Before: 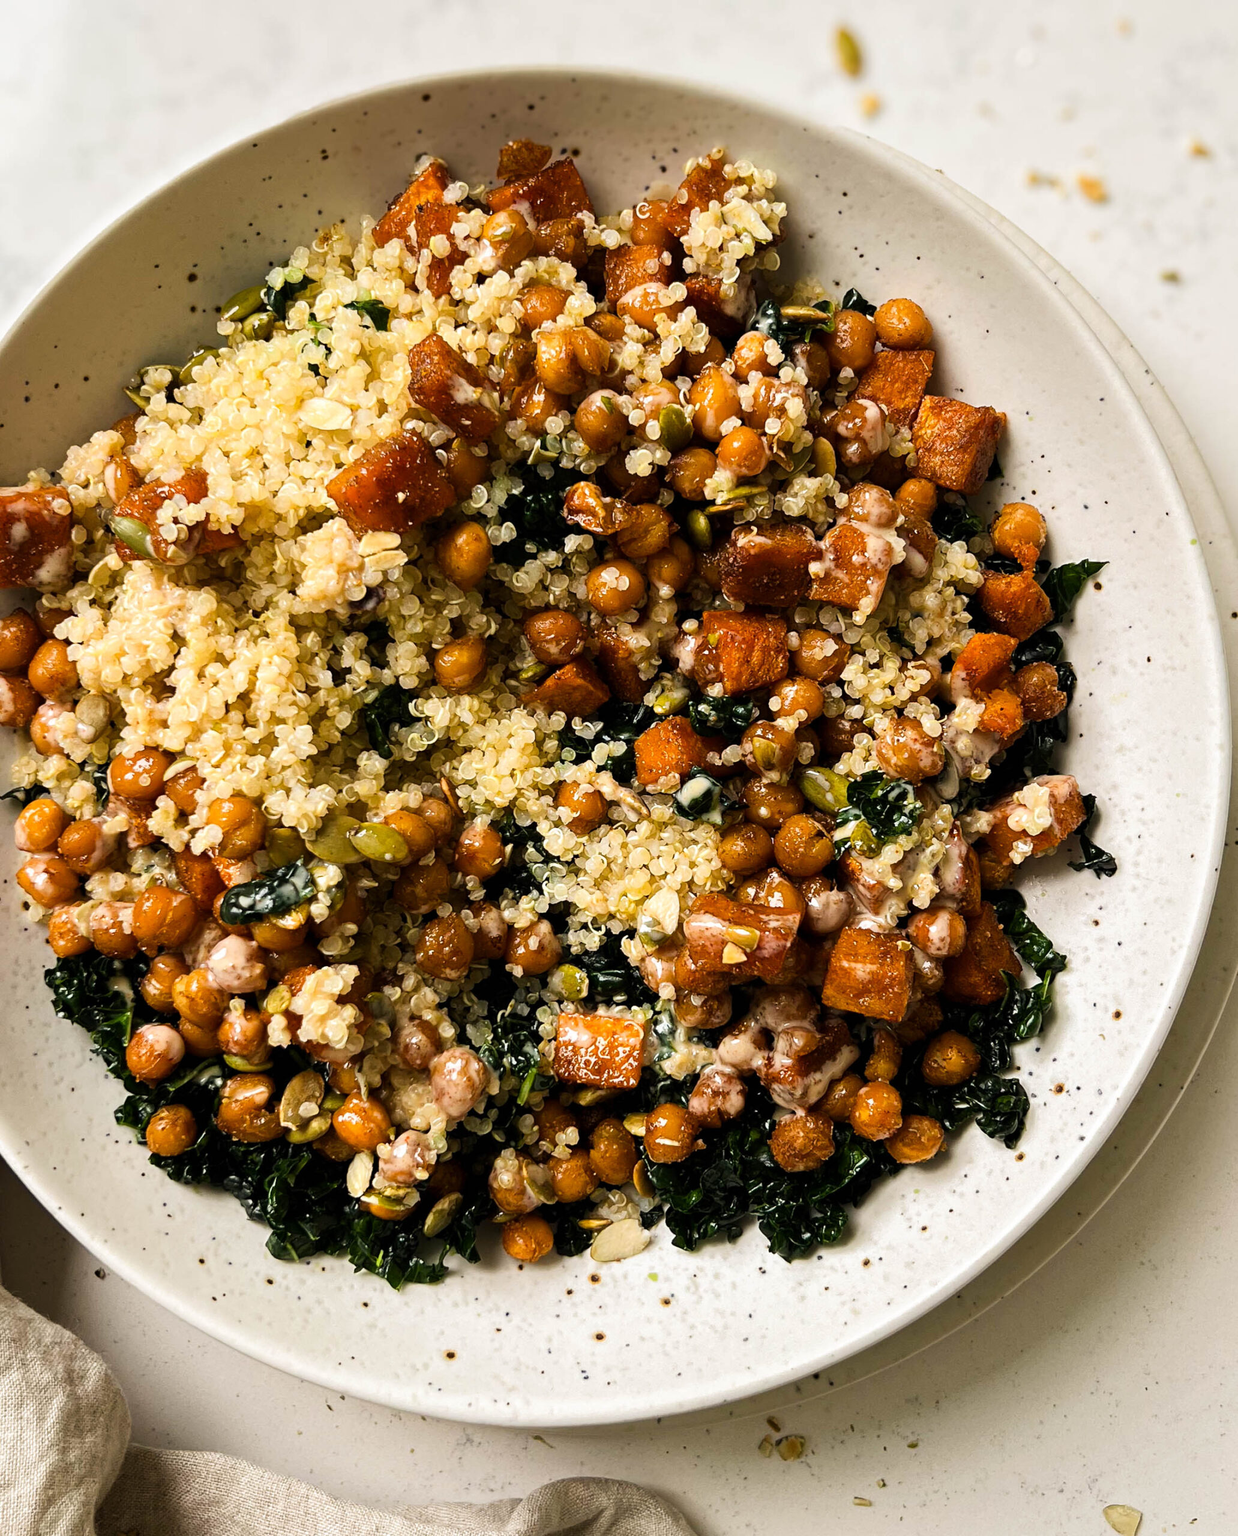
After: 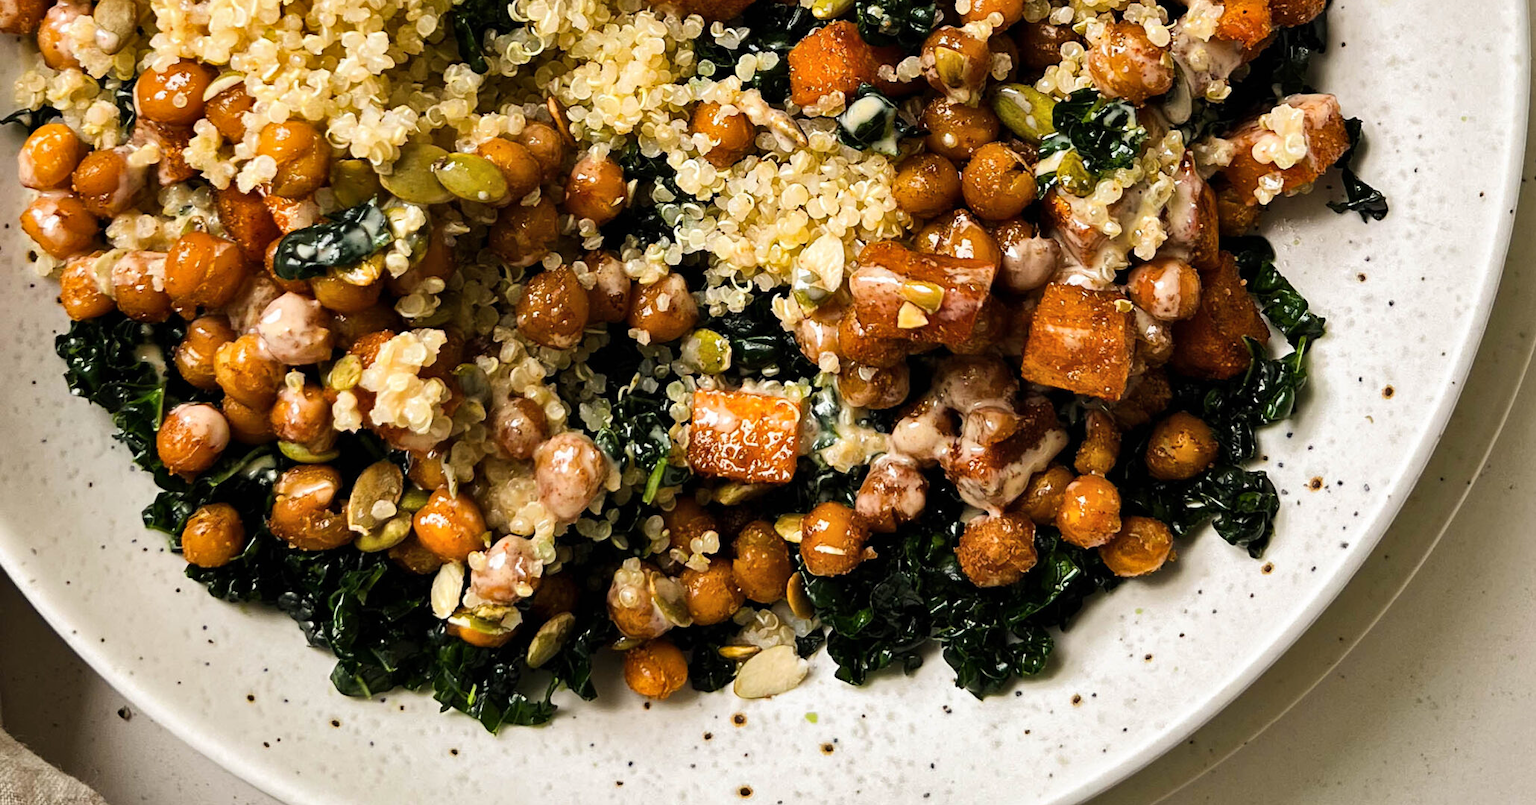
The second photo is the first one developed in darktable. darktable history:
crop: top 45.551%, bottom 12.262%
shadows and highlights: soften with gaussian
